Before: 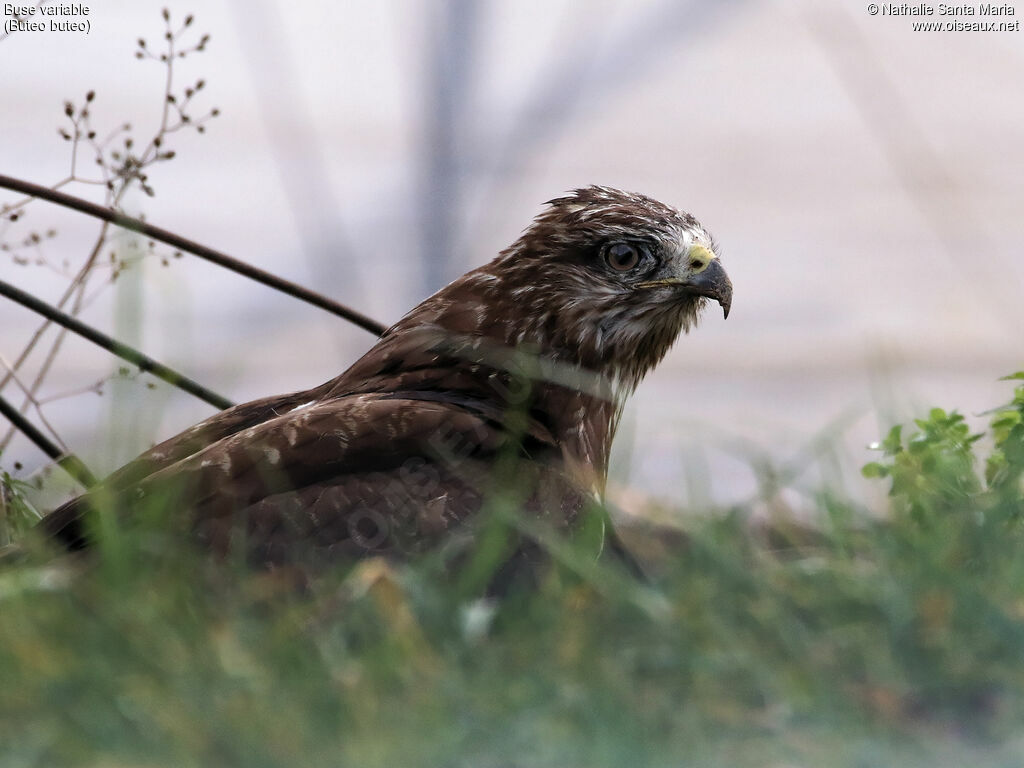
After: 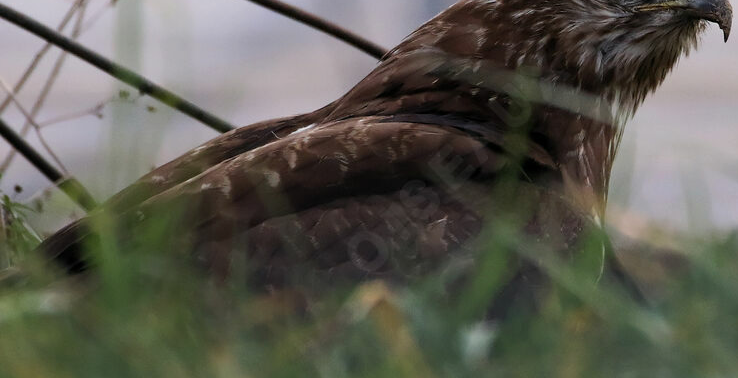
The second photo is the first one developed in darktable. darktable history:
crop: top 36.105%, right 27.916%, bottom 14.6%
shadows and highlights: radius 121.61, shadows 21.98, white point adjustment -9.64, highlights -13.34, soften with gaussian
